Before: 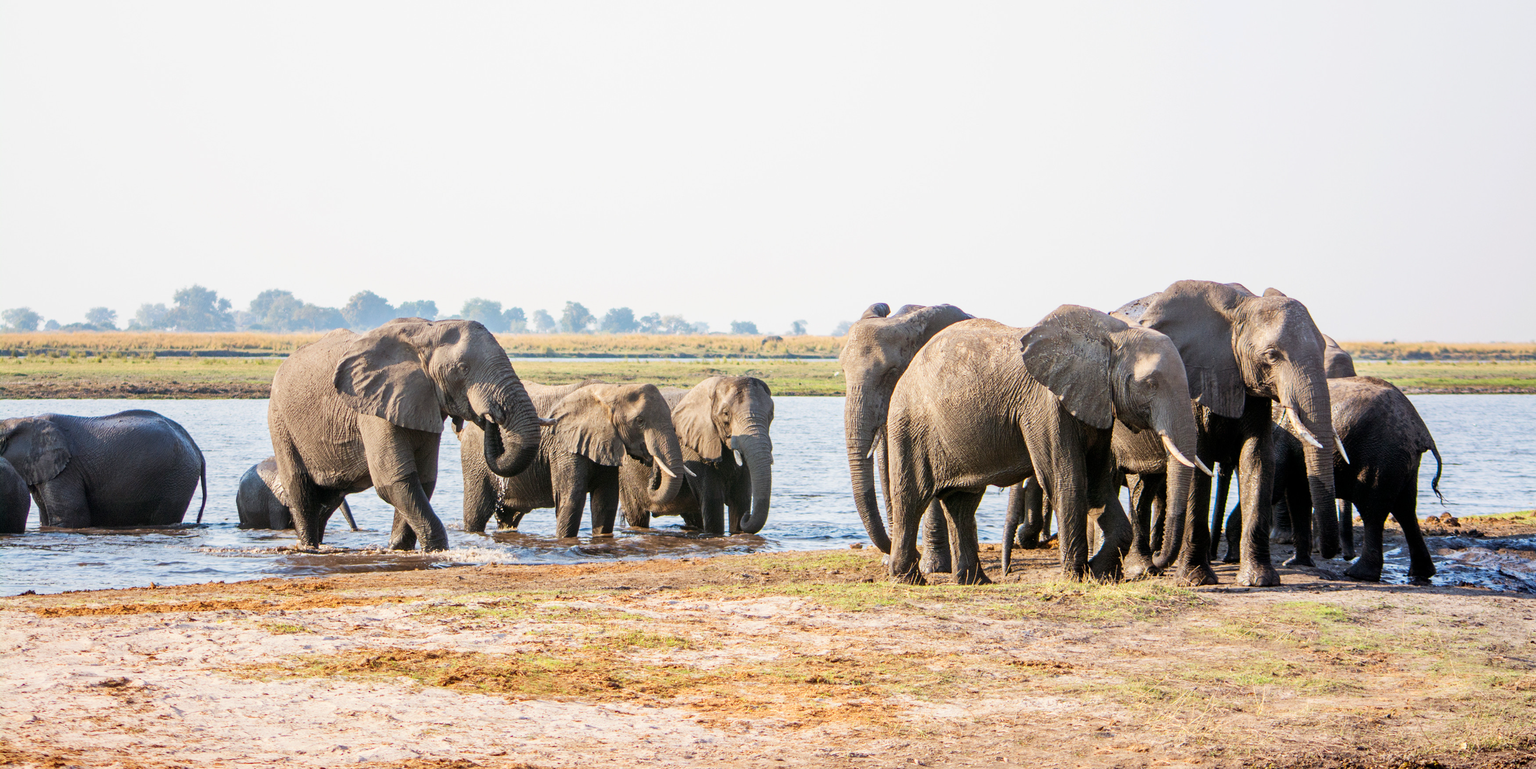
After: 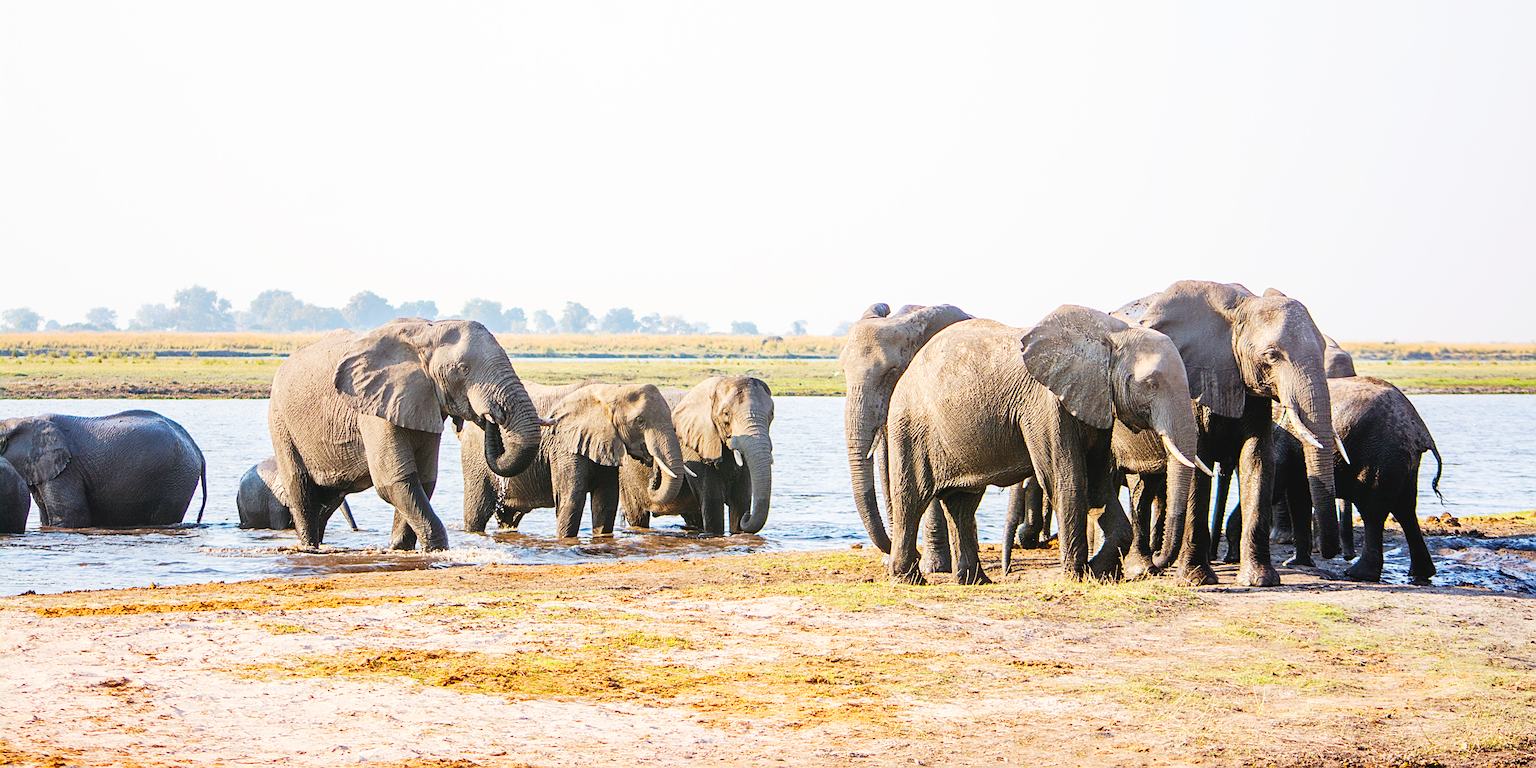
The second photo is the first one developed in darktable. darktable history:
color balance rgb: shadows lift › hue 87.83°, perceptual saturation grading › global saturation 25.472%
tone curve: curves: ch0 [(0, 0) (0.091, 0.066) (0.184, 0.16) (0.491, 0.519) (0.748, 0.765) (1, 0.919)]; ch1 [(0, 0) (0.179, 0.173) (0.322, 0.32) (0.424, 0.424) (0.502, 0.504) (0.56, 0.578) (0.631, 0.675) (0.777, 0.806) (1, 1)]; ch2 [(0, 0) (0.434, 0.447) (0.483, 0.487) (0.547, 0.573) (0.676, 0.673) (1, 1)], preserve colors none
exposure: black level correction -0.005, exposure 0.614 EV, compensate exposure bias true, compensate highlight preservation false
sharpen: on, module defaults
